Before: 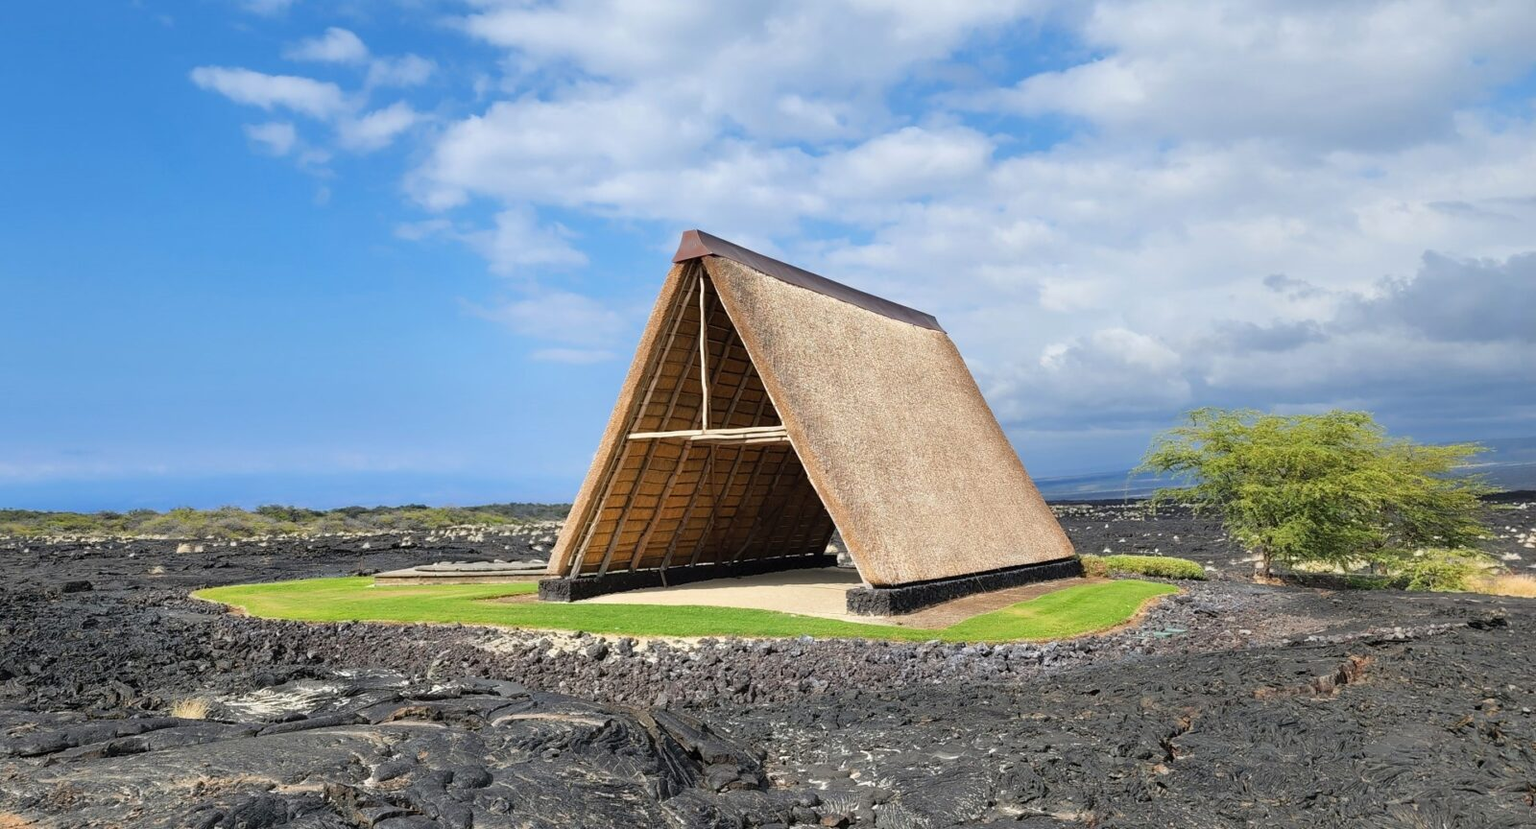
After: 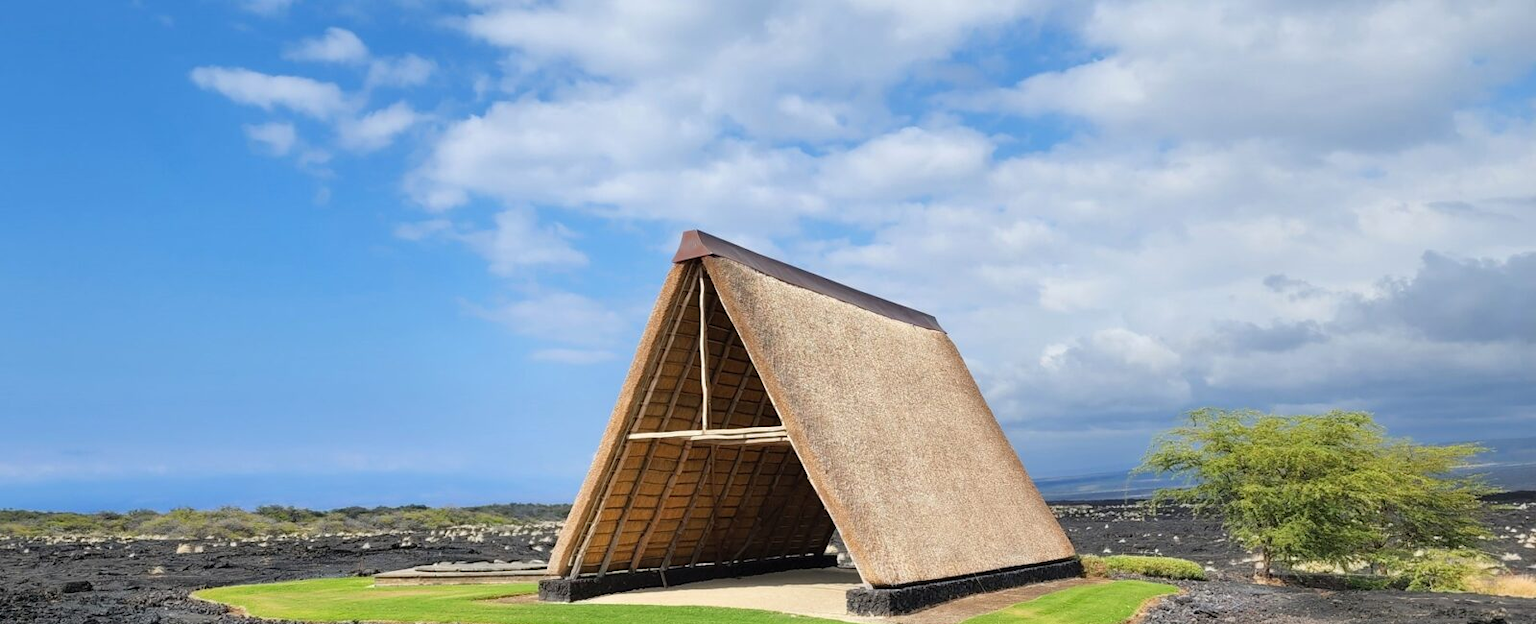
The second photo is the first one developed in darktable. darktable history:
crop: bottom 24.636%
